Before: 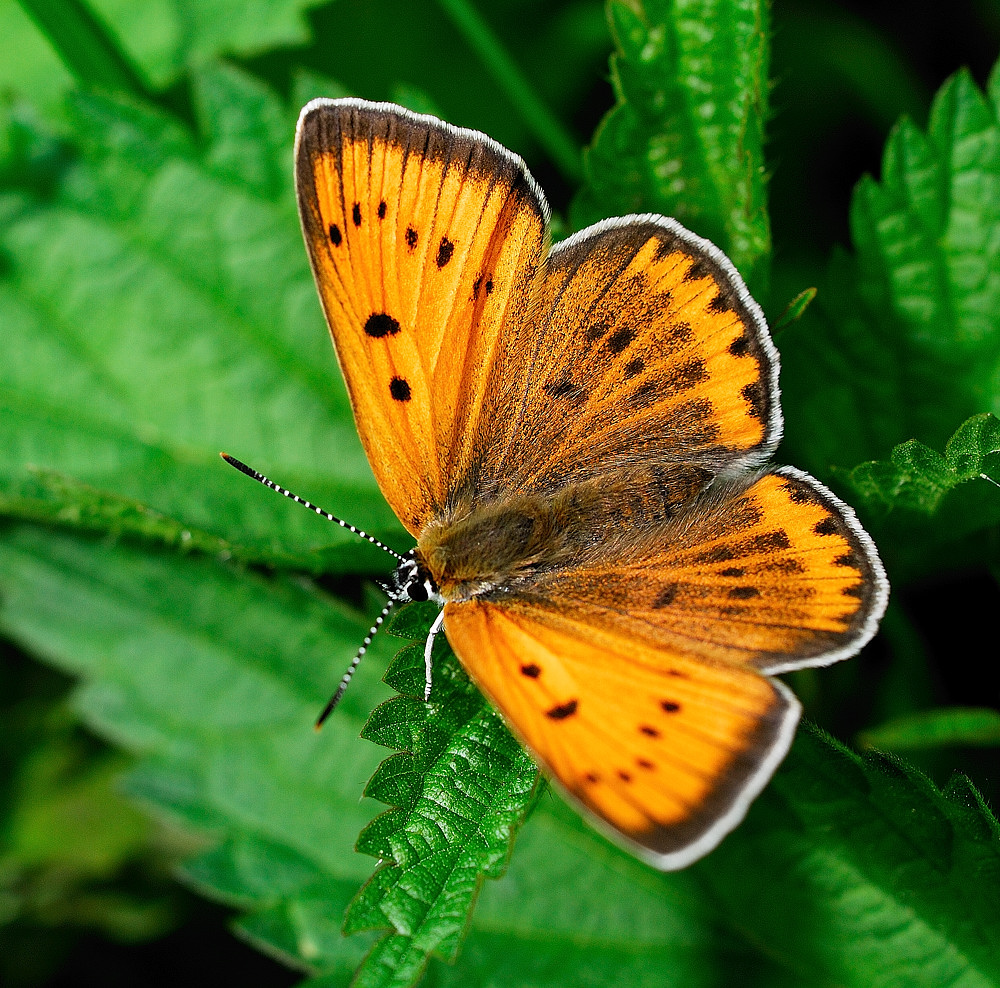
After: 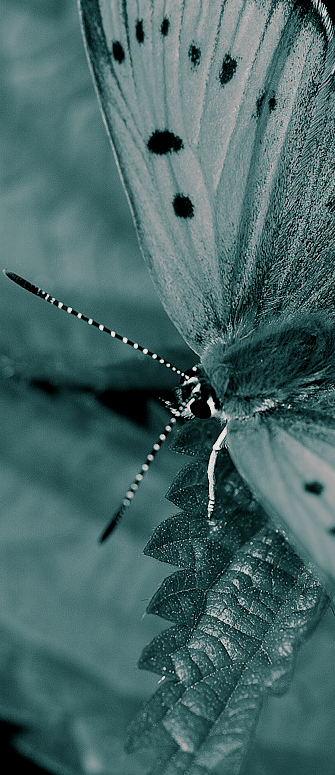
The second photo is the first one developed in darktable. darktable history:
crop and rotate: left 21.77%, top 18.528%, right 44.676%, bottom 2.997%
exposure: black level correction 0.006, exposure -0.226 EV, compensate highlight preservation false
color calibration: output gray [0.18, 0.41, 0.41, 0], gray › normalize channels true, illuminant same as pipeline (D50), adaptation XYZ, x 0.346, y 0.359, gamut compression 0
split-toning: shadows › hue 186.43°, highlights › hue 49.29°, compress 30.29%
